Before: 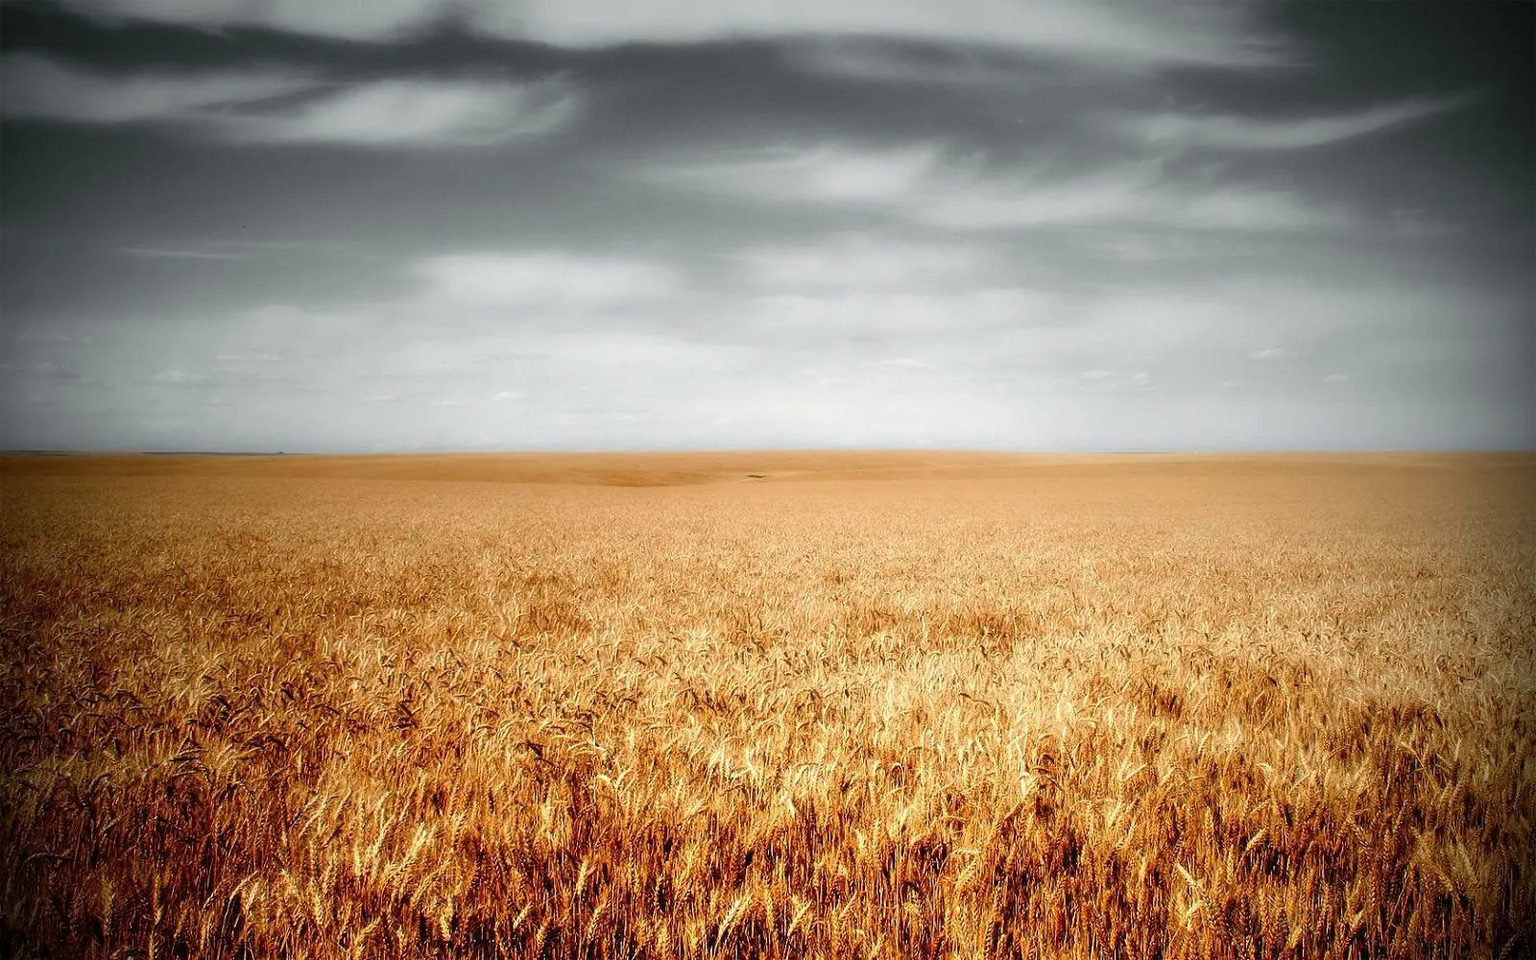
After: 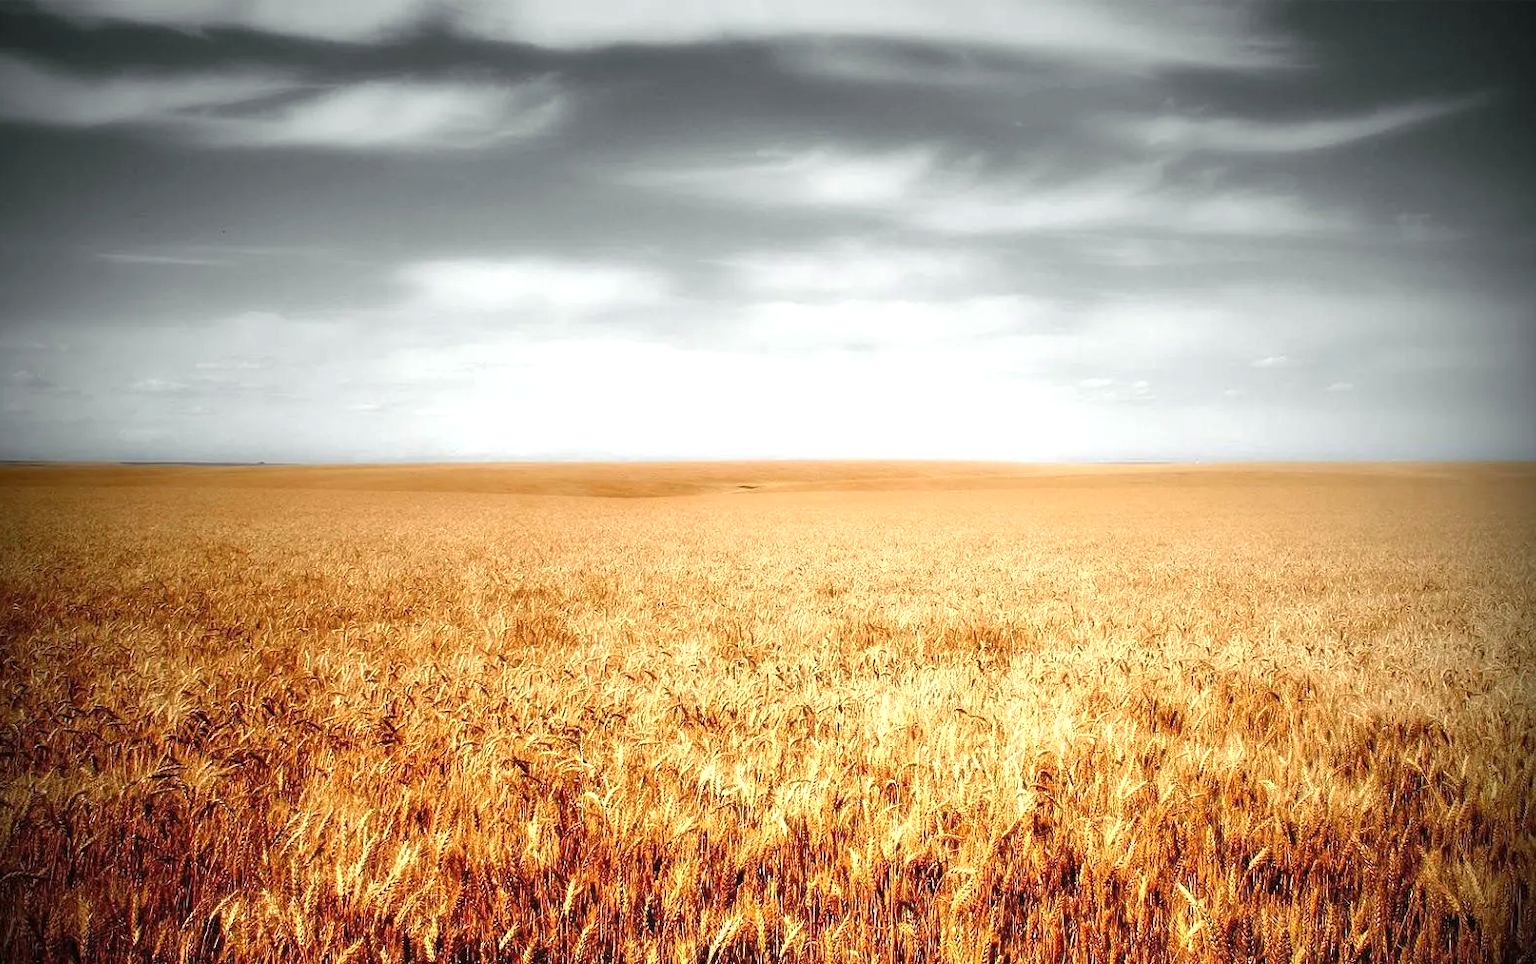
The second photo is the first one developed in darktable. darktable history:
shadows and highlights: shadows 25.61, highlights -23.62
exposure: exposure 0.555 EV, compensate highlight preservation false
crop and rotate: left 1.629%, right 0.545%, bottom 1.674%
